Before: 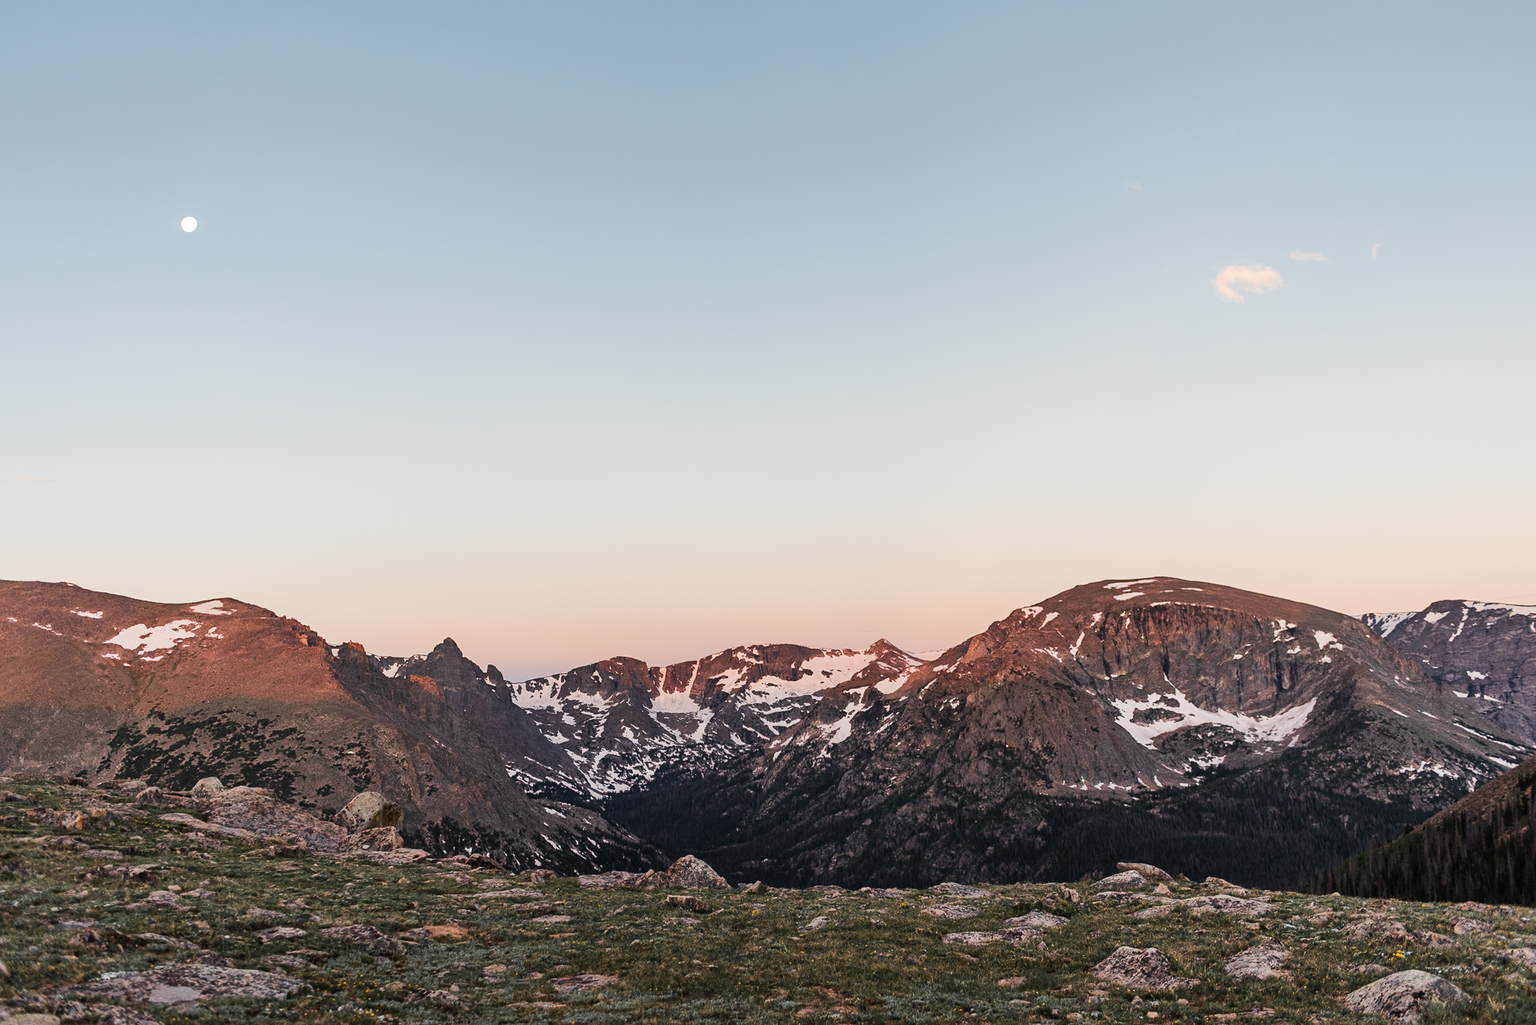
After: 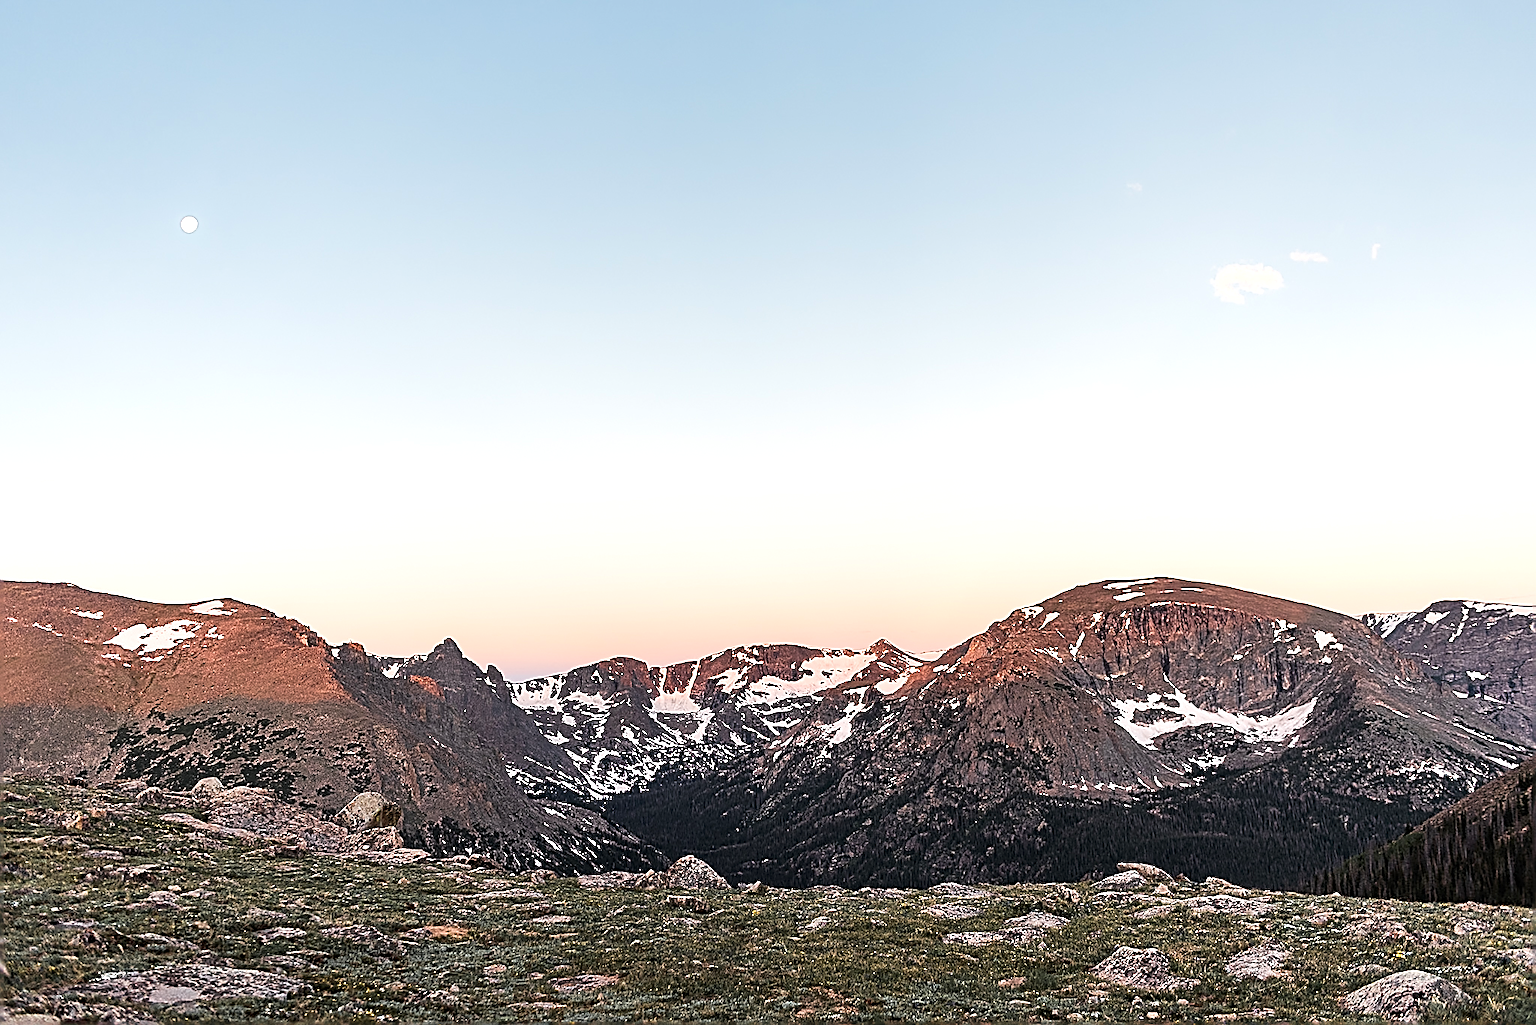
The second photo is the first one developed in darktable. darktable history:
sharpen: amount 2
exposure: black level correction 0.001, exposure 0.5 EV, compensate exposure bias true, compensate highlight preservation false
